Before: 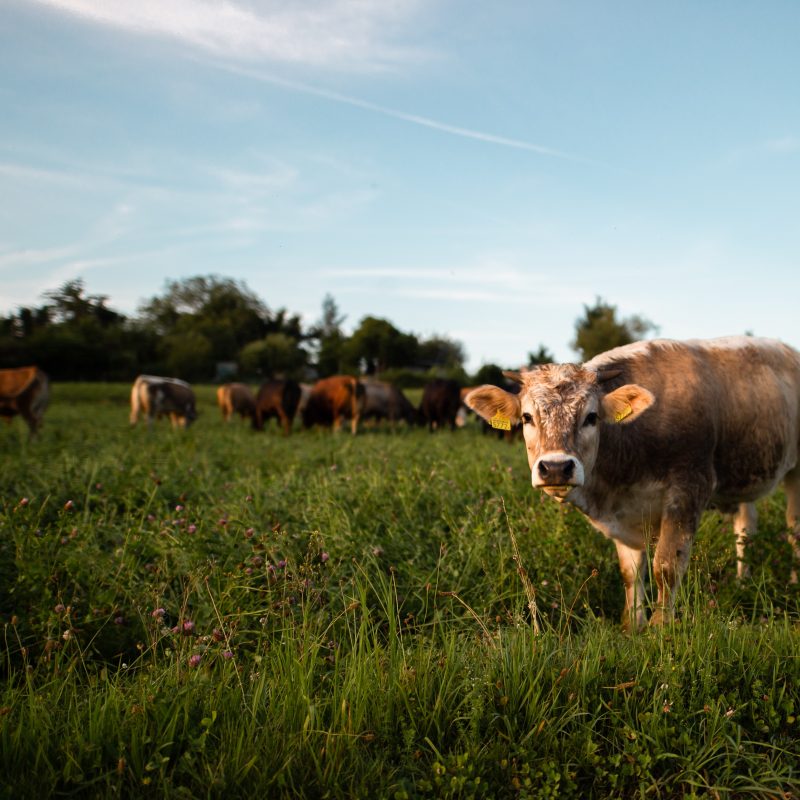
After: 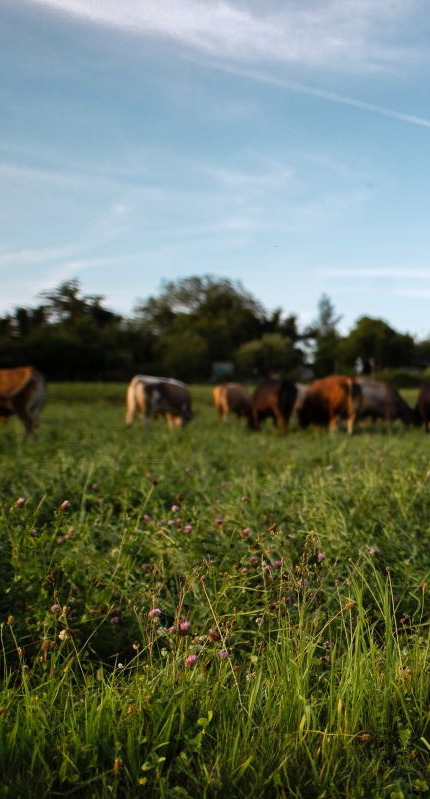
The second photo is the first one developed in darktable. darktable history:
crop: left 0.587%, right 45.588%, bottom 0.086%
white balance: red 0.976, blue 1.04
shadows and highlights: low approximation 0.01, soften with gaussian
